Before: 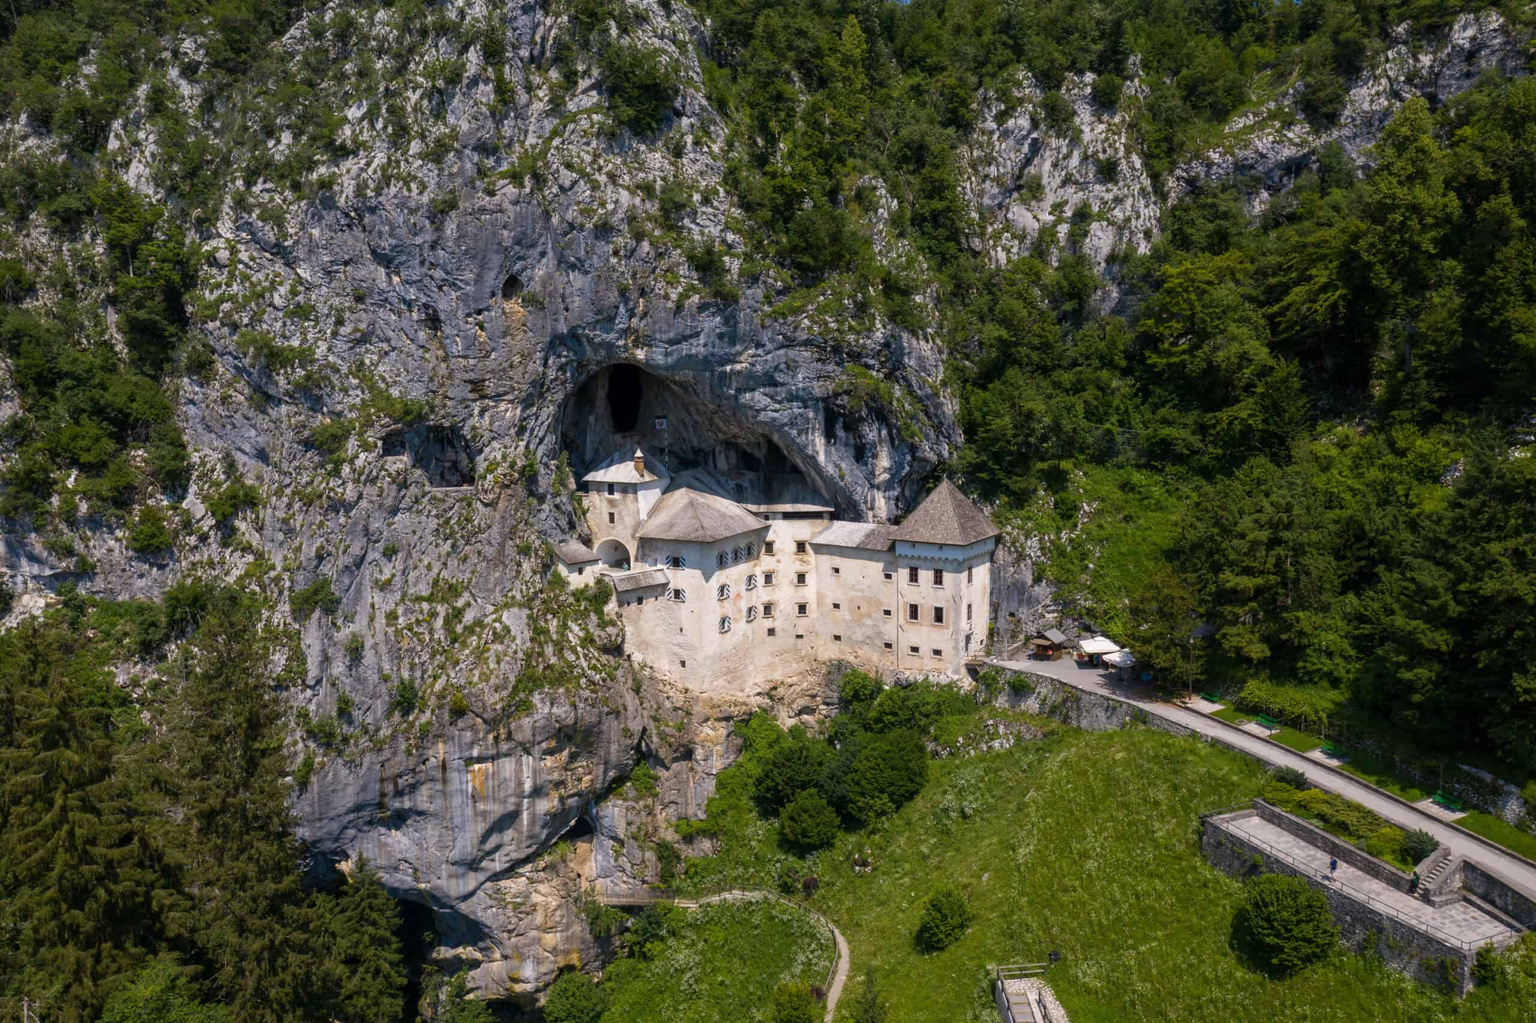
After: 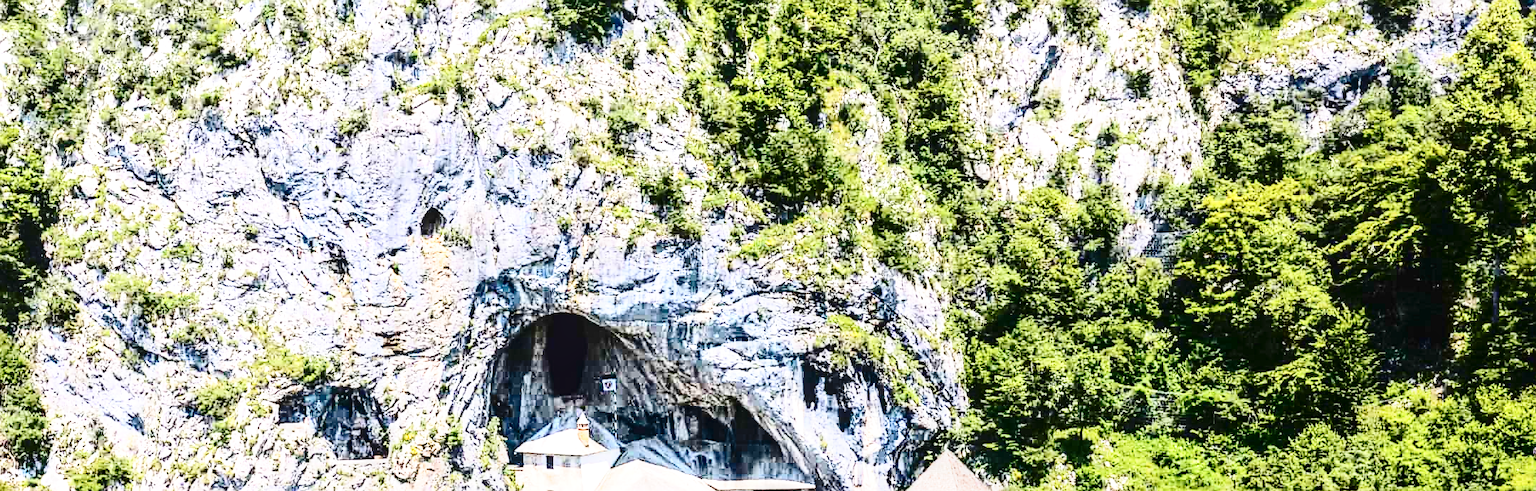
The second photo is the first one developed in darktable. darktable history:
exposure: black level correction 0, exposure 1.897 EV, compensate highlight preservation false
contrast brightness saturation: contrast 0.498, saturation -0.102
crop and rotate: left 9.646%, top 9.77%, right 6.028%, bottom 49.682%
base curve: curves: ch0 [(0, 0) (0.028, 0.03) (0.121, 0.232) (0.46, 0.748) (0.859, 0.968) (1, 1)], preserve colors none
local contrast: on, module defaults
sharpen: on, module defaults
